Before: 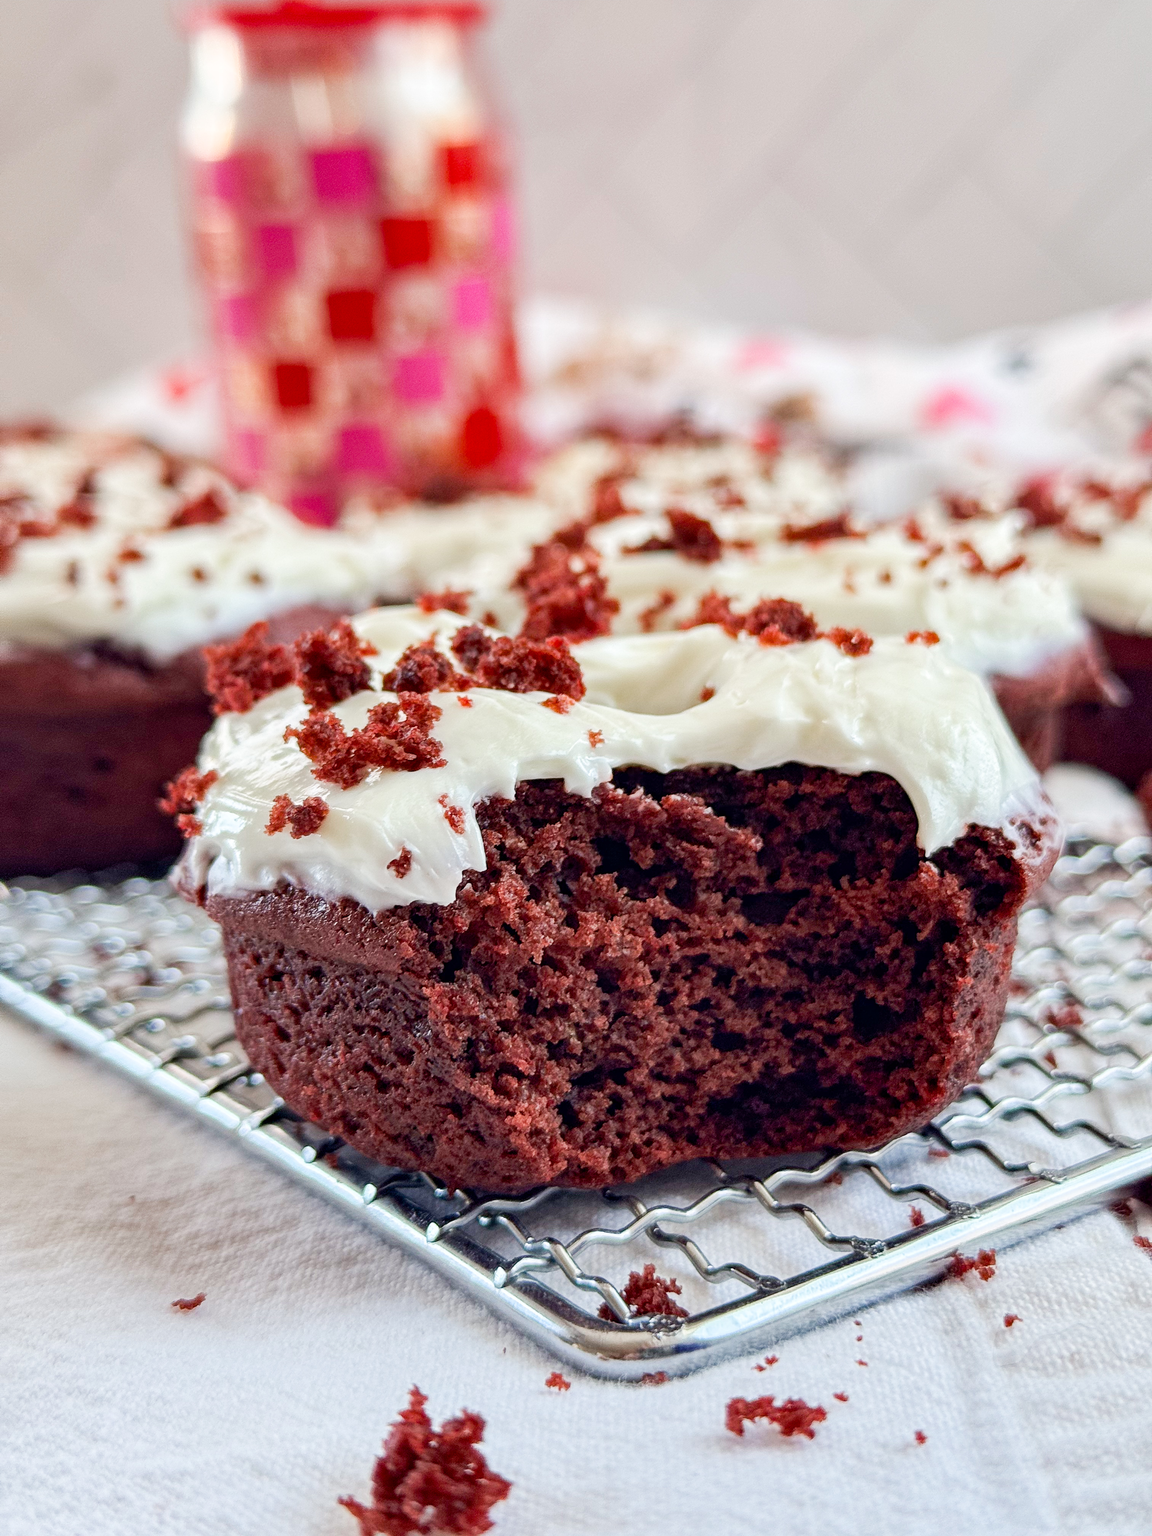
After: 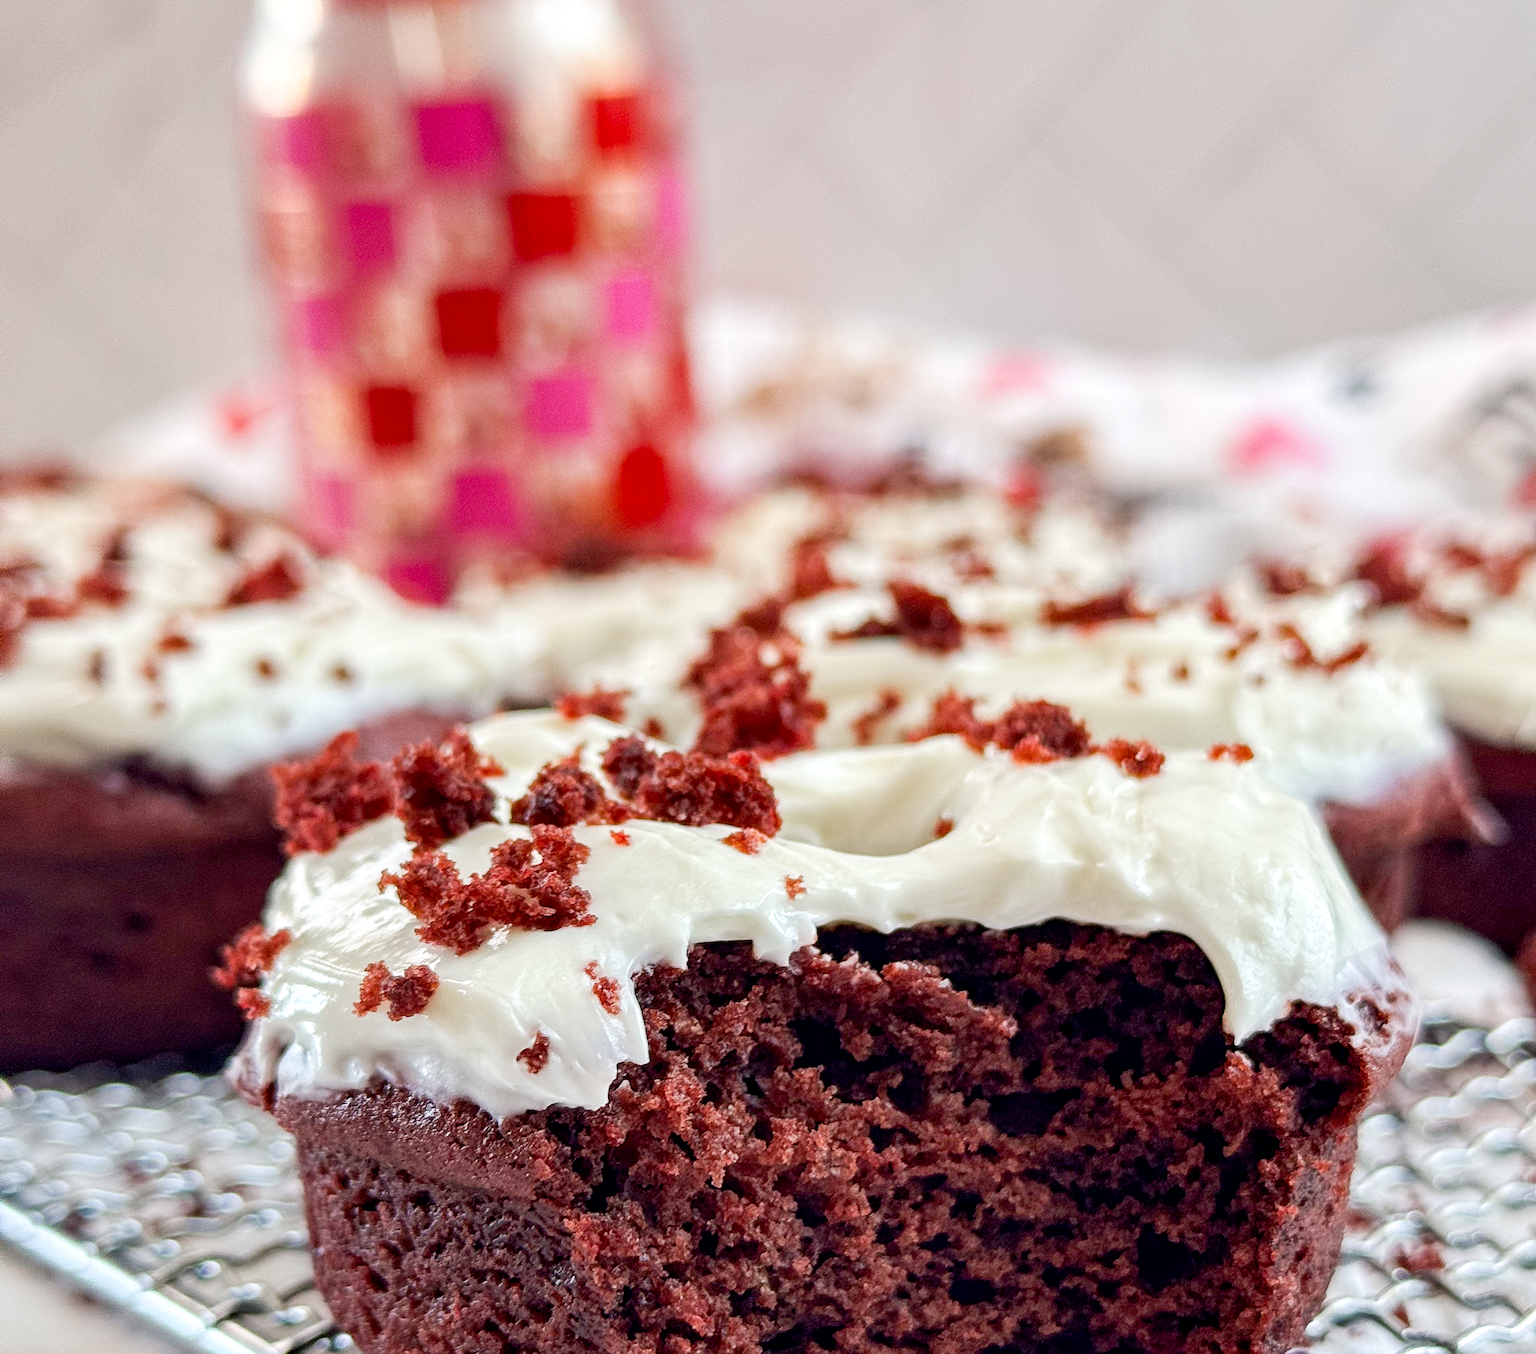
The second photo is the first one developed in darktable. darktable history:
local contrast: highlights 105%, shadows 100%, detail 119%, midtone range 0.2
crop and rotate: top 4.797%, bottom 29.063%
